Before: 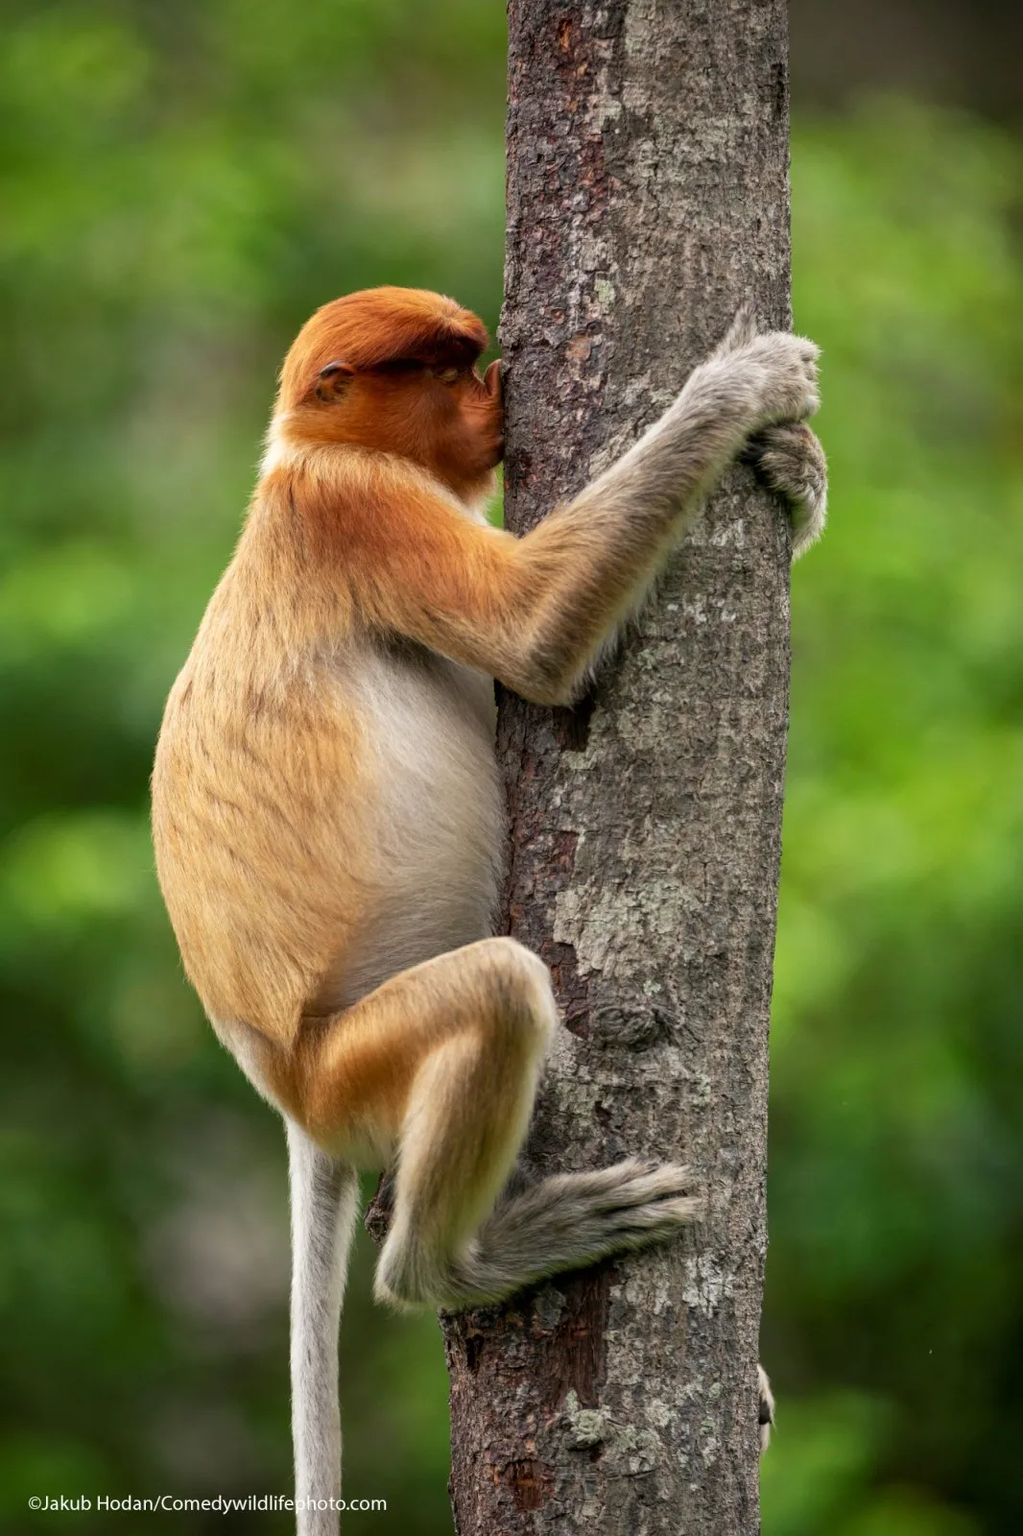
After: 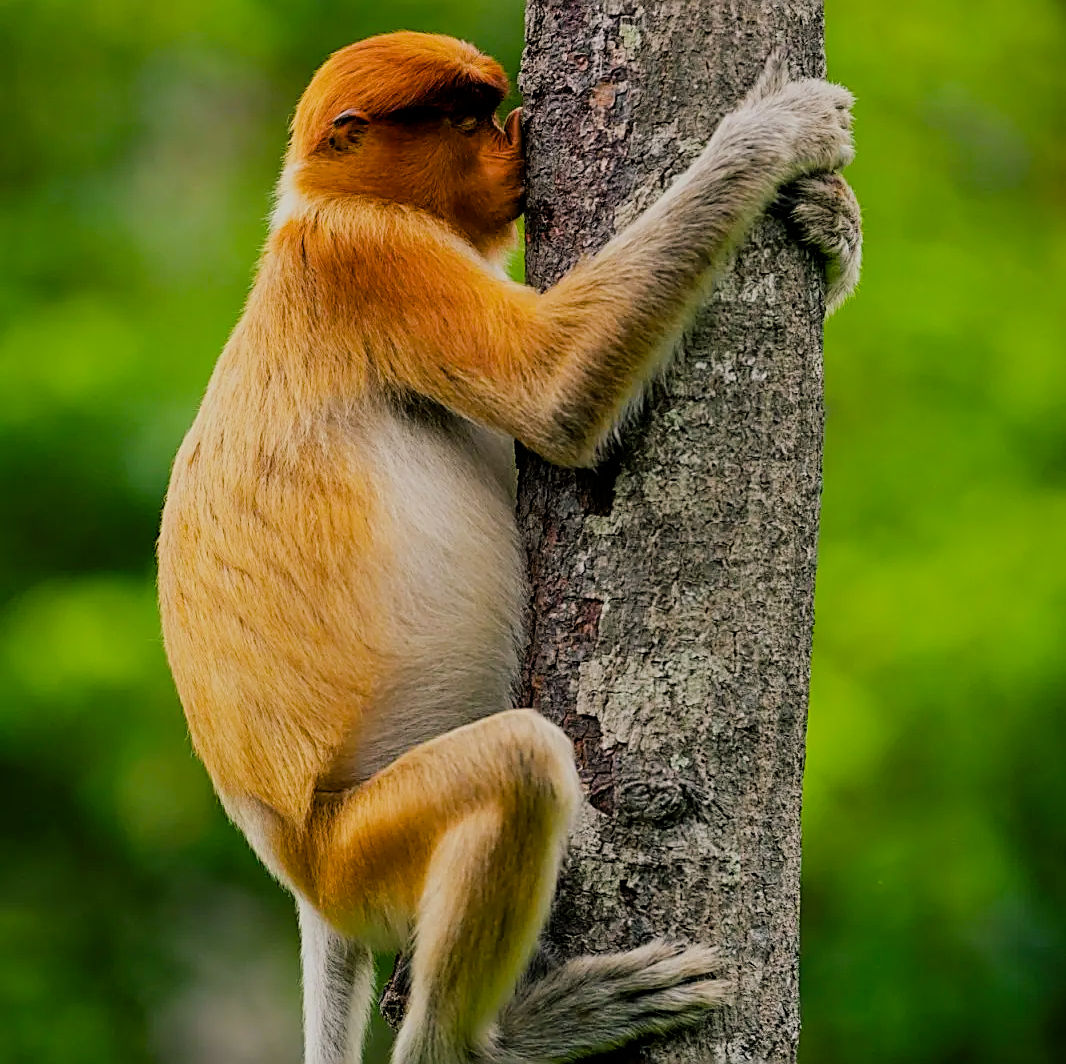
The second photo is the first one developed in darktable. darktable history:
color balance rgb: shadows lift › luminance -7.696%, shadows lift › chroma 2.3%, shadows lift › hue 201.2°, perceptual saturation grading › global saturation 30.208%, global vibrance 23.451%
filmic rgb: black relative exposure -7.17 EV, white relative exposure 5.34 EV, hardness 3.02
sharpen: amount 1.017
crop: top 16.688%, bottom 16.774%
